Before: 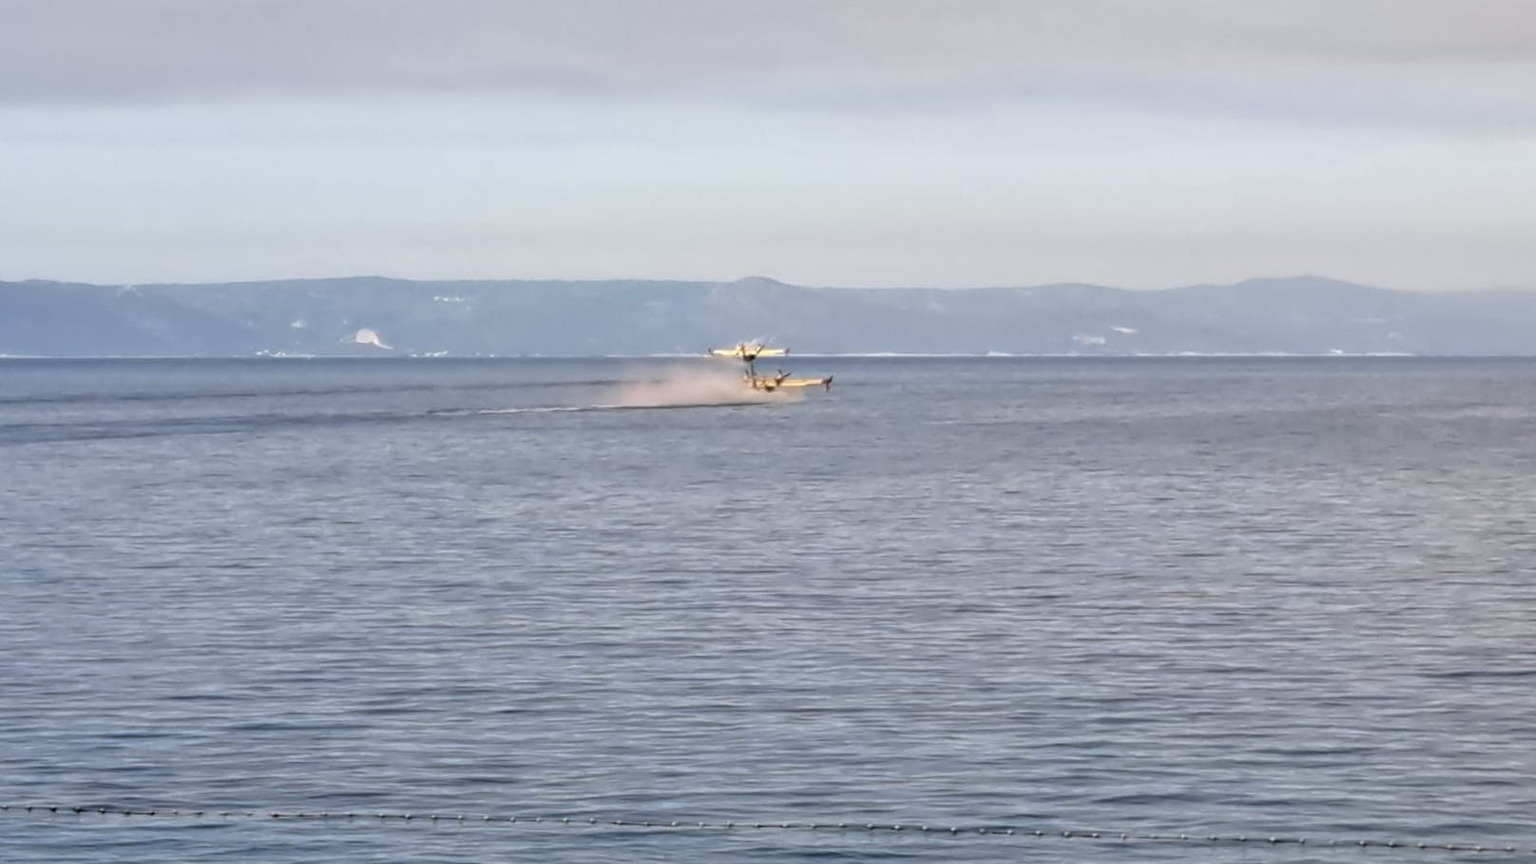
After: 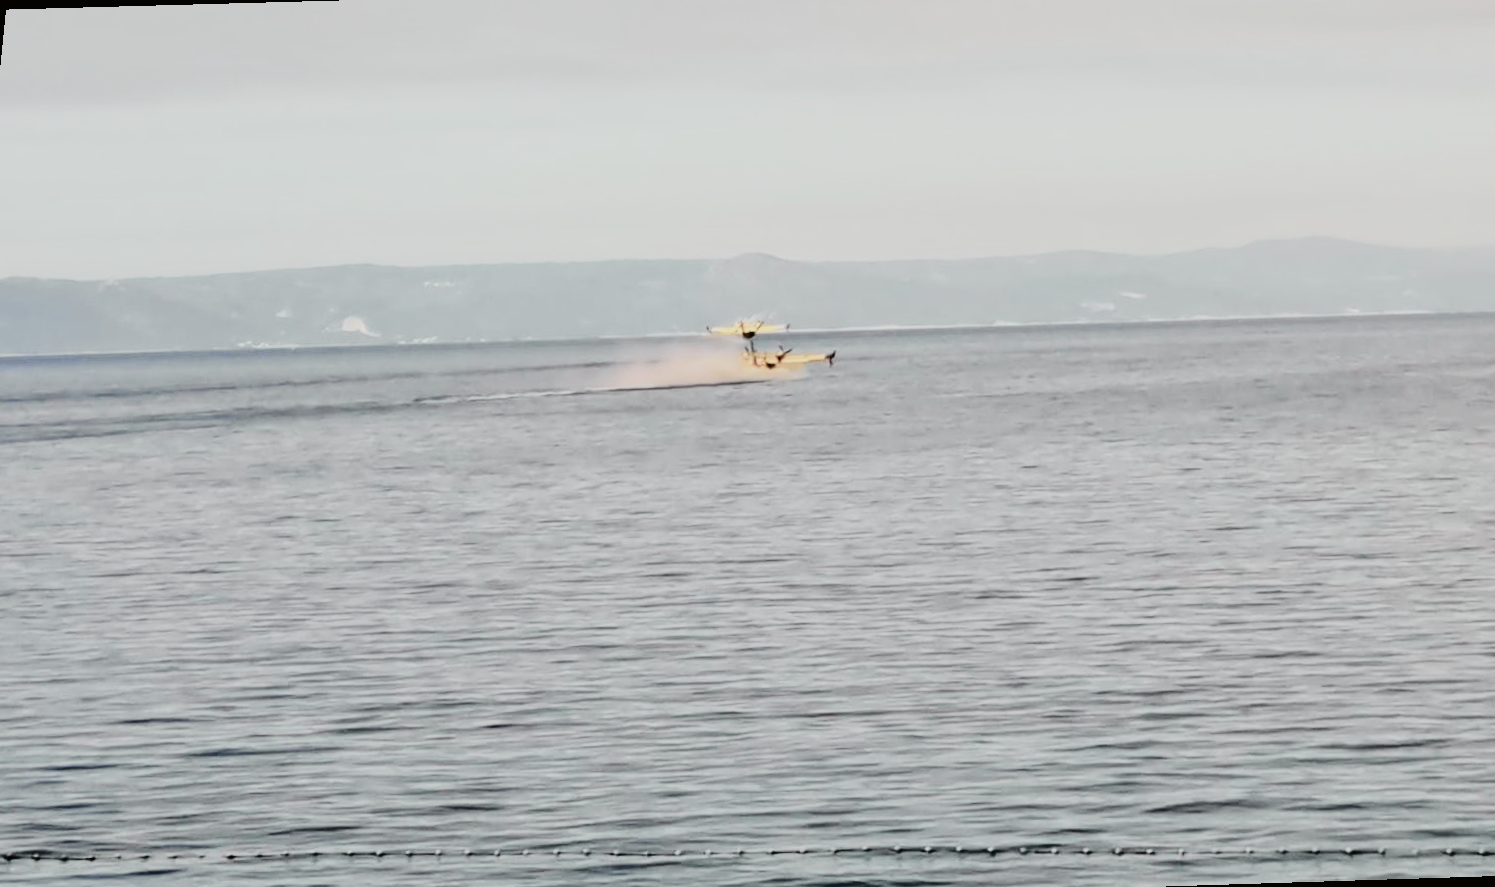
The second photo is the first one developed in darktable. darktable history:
rotate and perspective: rotation -1.68°, lens shift (vertical) -0.146, crop left 0.049, crop right 0.912, crop top 0.032, crop bottom 0.96
sigmoid: skew -0.2, preserve hue 0%, red attenuation 0.1, red rotation 0.035, green attenuation 0.1, green rotation -0.017, blue attenuation 0.15, blue rotation -0.052, base primaries Rec2020
tone curve: curves: ch0 [(0, 0.006) (0.184, 0.117) (0.405, 0.46) (0.456, 0.528) (0.634, 0.728) (0.877, 0.89) (0.984, 0.935)]; ch1 [(0, 0) (0.443, 0.43) (0.492, 0.489) (0.566, 0.579) (0.595, 0.625) (0.608, 0.667) (0.65, 0.729) (1, 1)]; ch2 [(0, 0) (0.33, 0.301) (0.421, 0.443) (0.447, 0.489) (0.495, 0.505) (0.537, 0.583) (0.586, 0.591) (0.663, 0.686) (1, 1)], color space Lab, independent channels, preserve colors none
